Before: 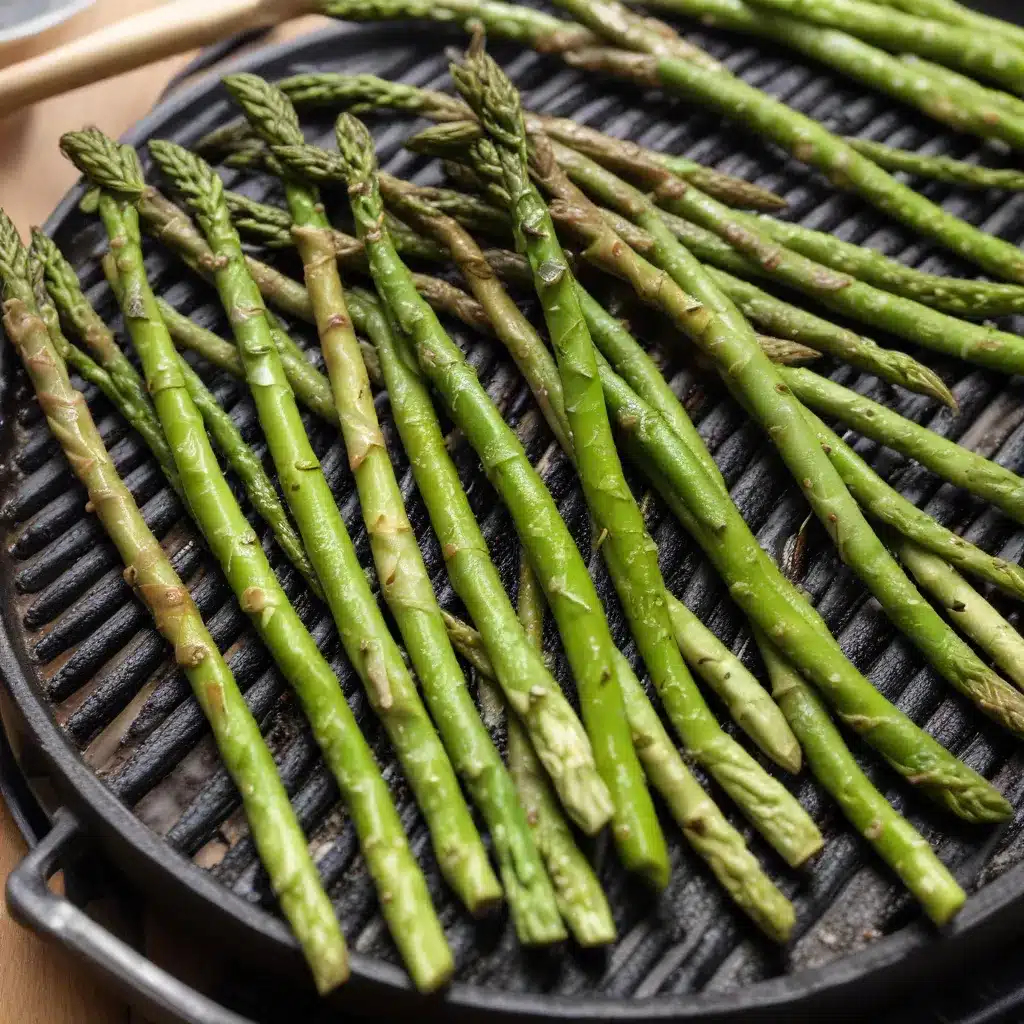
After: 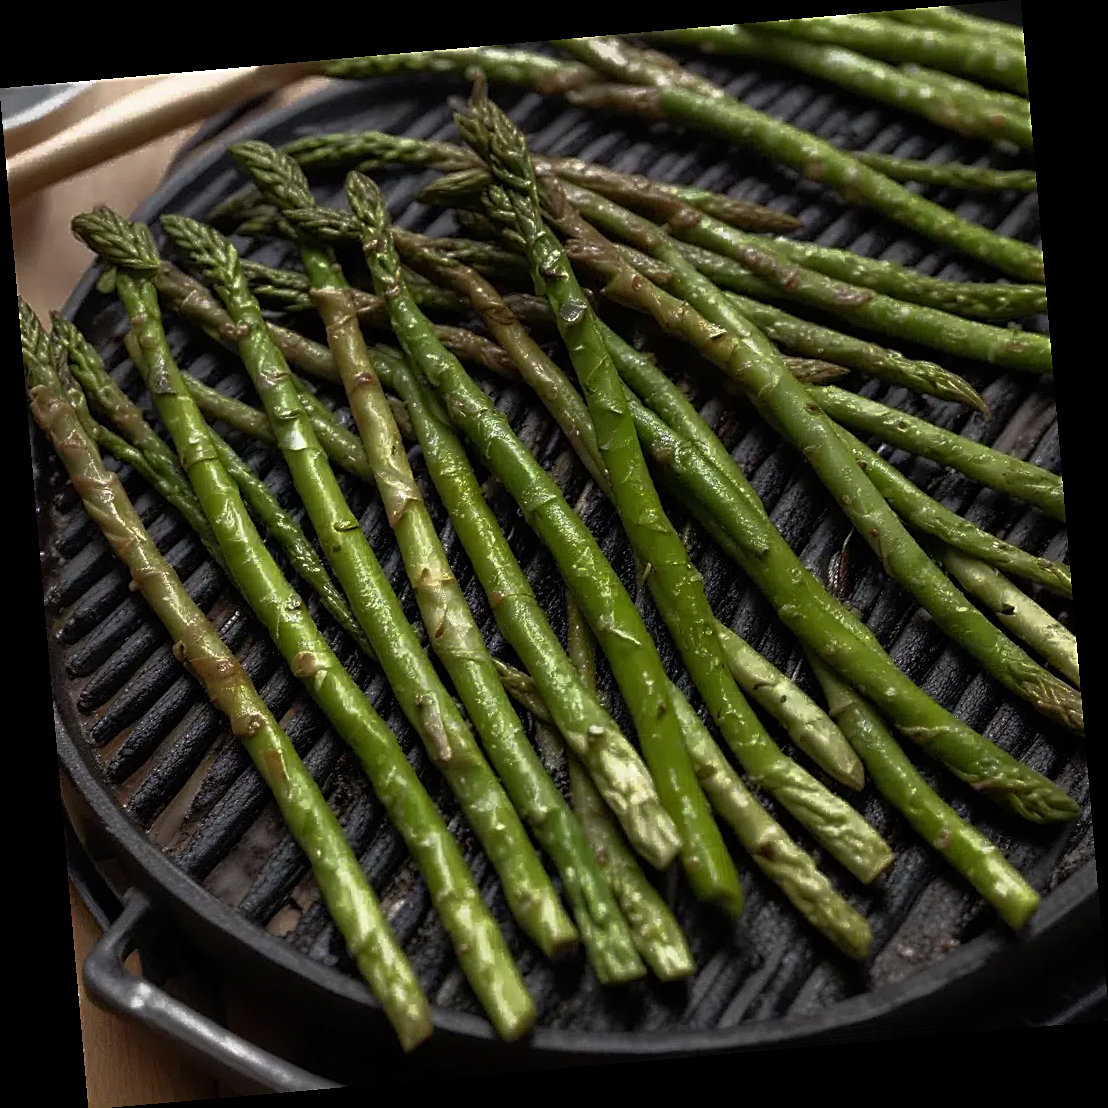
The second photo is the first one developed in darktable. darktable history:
sharpen: on, module defaults
base curve: curves: ch0 [(0, 0) (0.564, 0.291) (0.802, 0.731) (1, 1)]
rotate and perspective: rotation -4.98°, automatic cropping off
